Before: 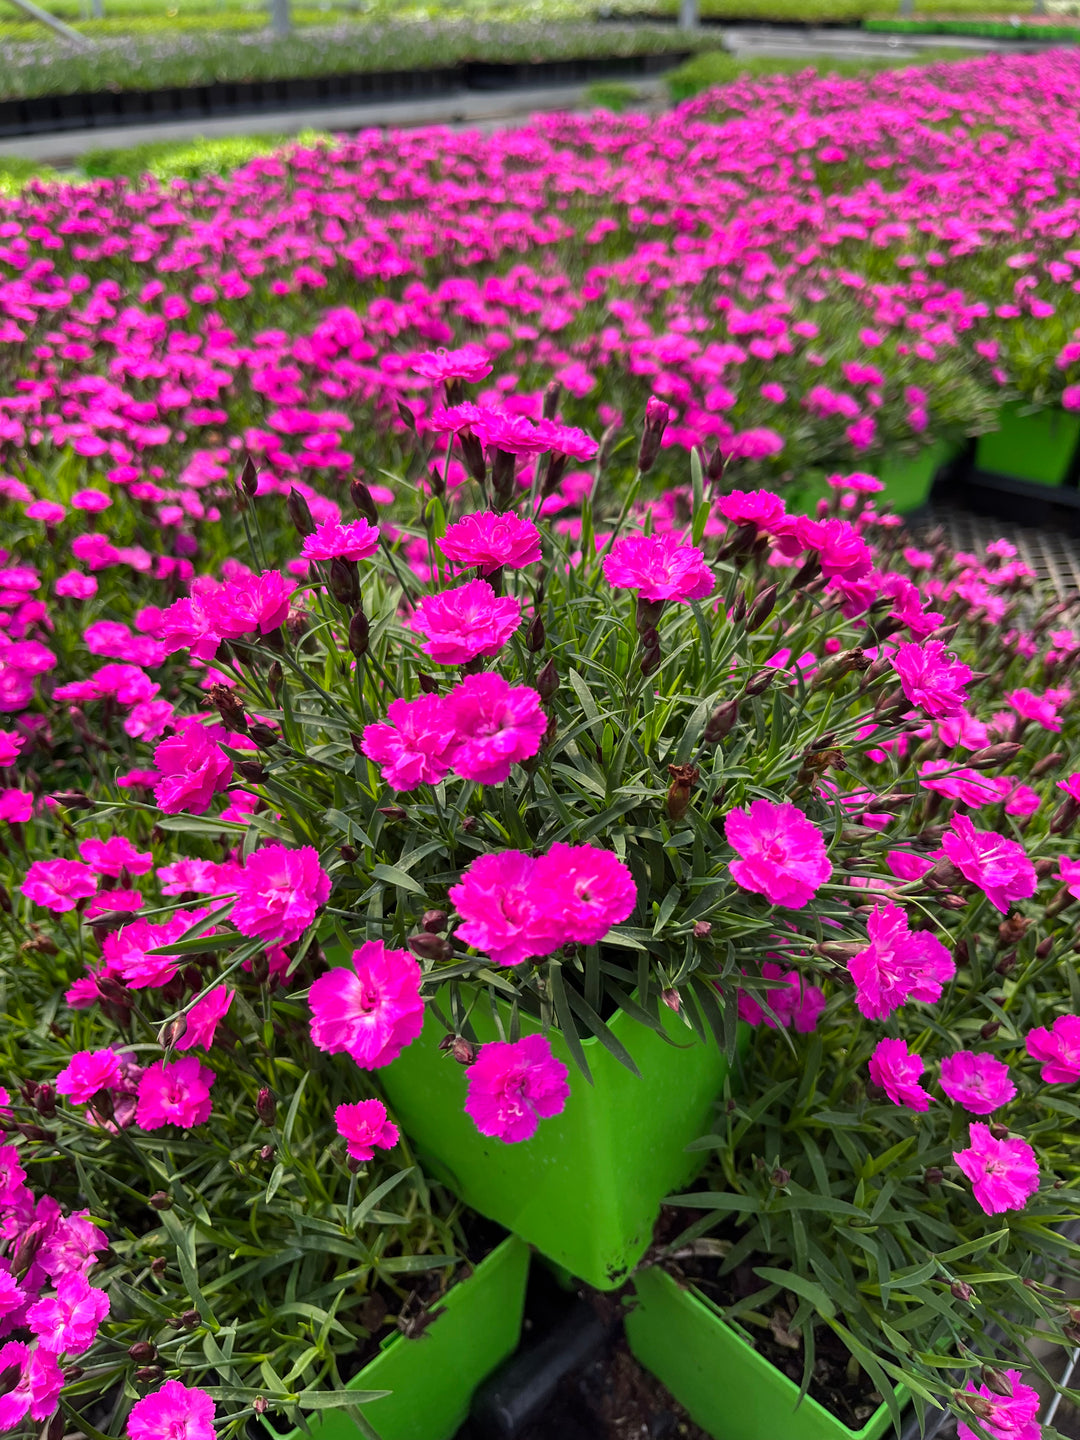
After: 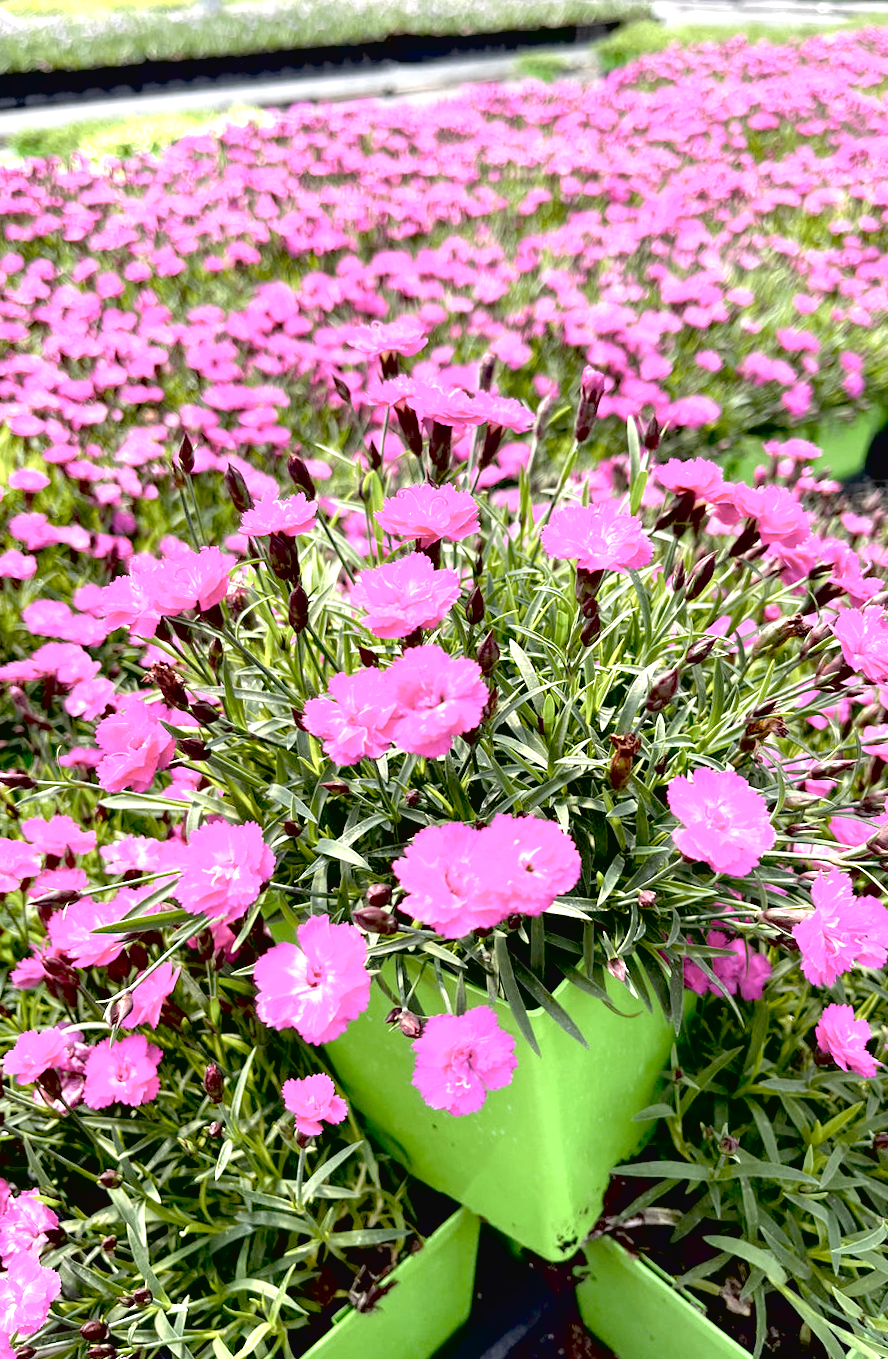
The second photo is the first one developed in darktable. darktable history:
exposure: black level correction 0.014, exposure 1.773 EV, compensate exposure bias true, compensate highlight preservation false
crop and rotate: angle 0.979°, left 4.499%, top 0.861%, right 11.414%, bottom 2.568%
contrast brightness saturation: contrast -0.05, saturation -0.395
